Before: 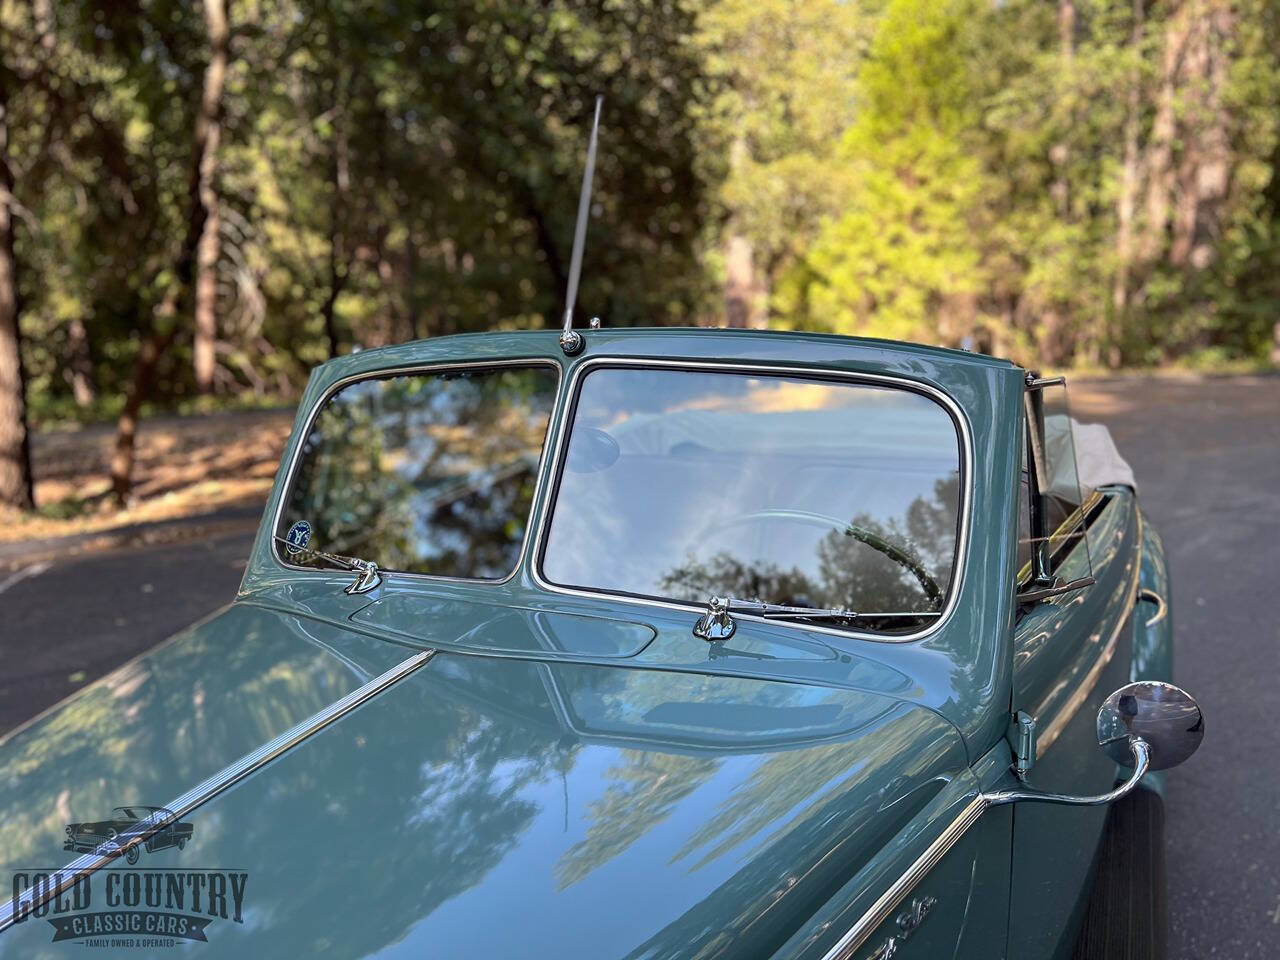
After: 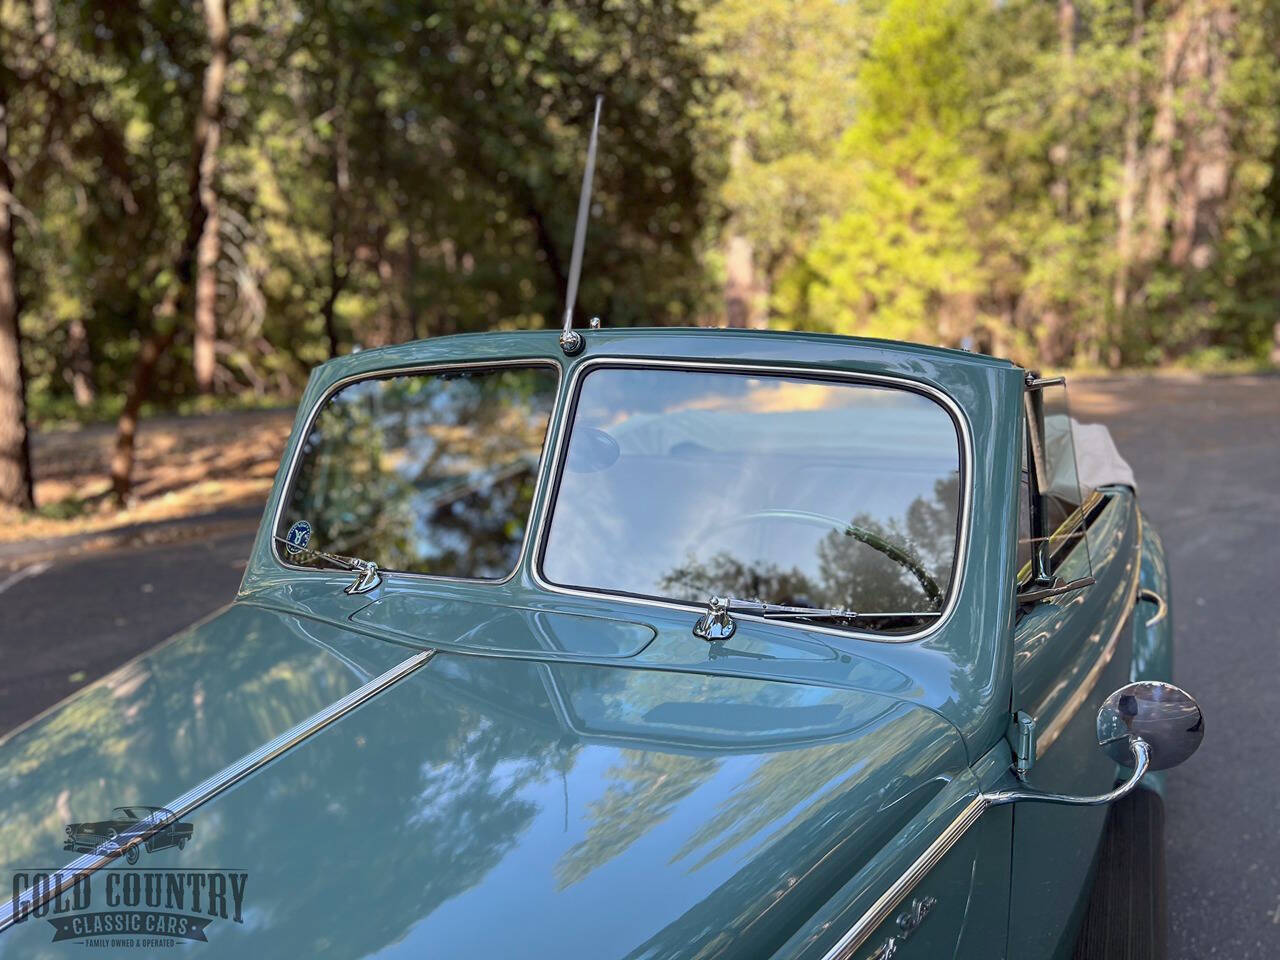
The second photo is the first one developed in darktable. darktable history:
color balance rgb: highlights gain › luminance 14.881%, perceptual saturation grading › global saturation 0.495%, contrast -10.513%
